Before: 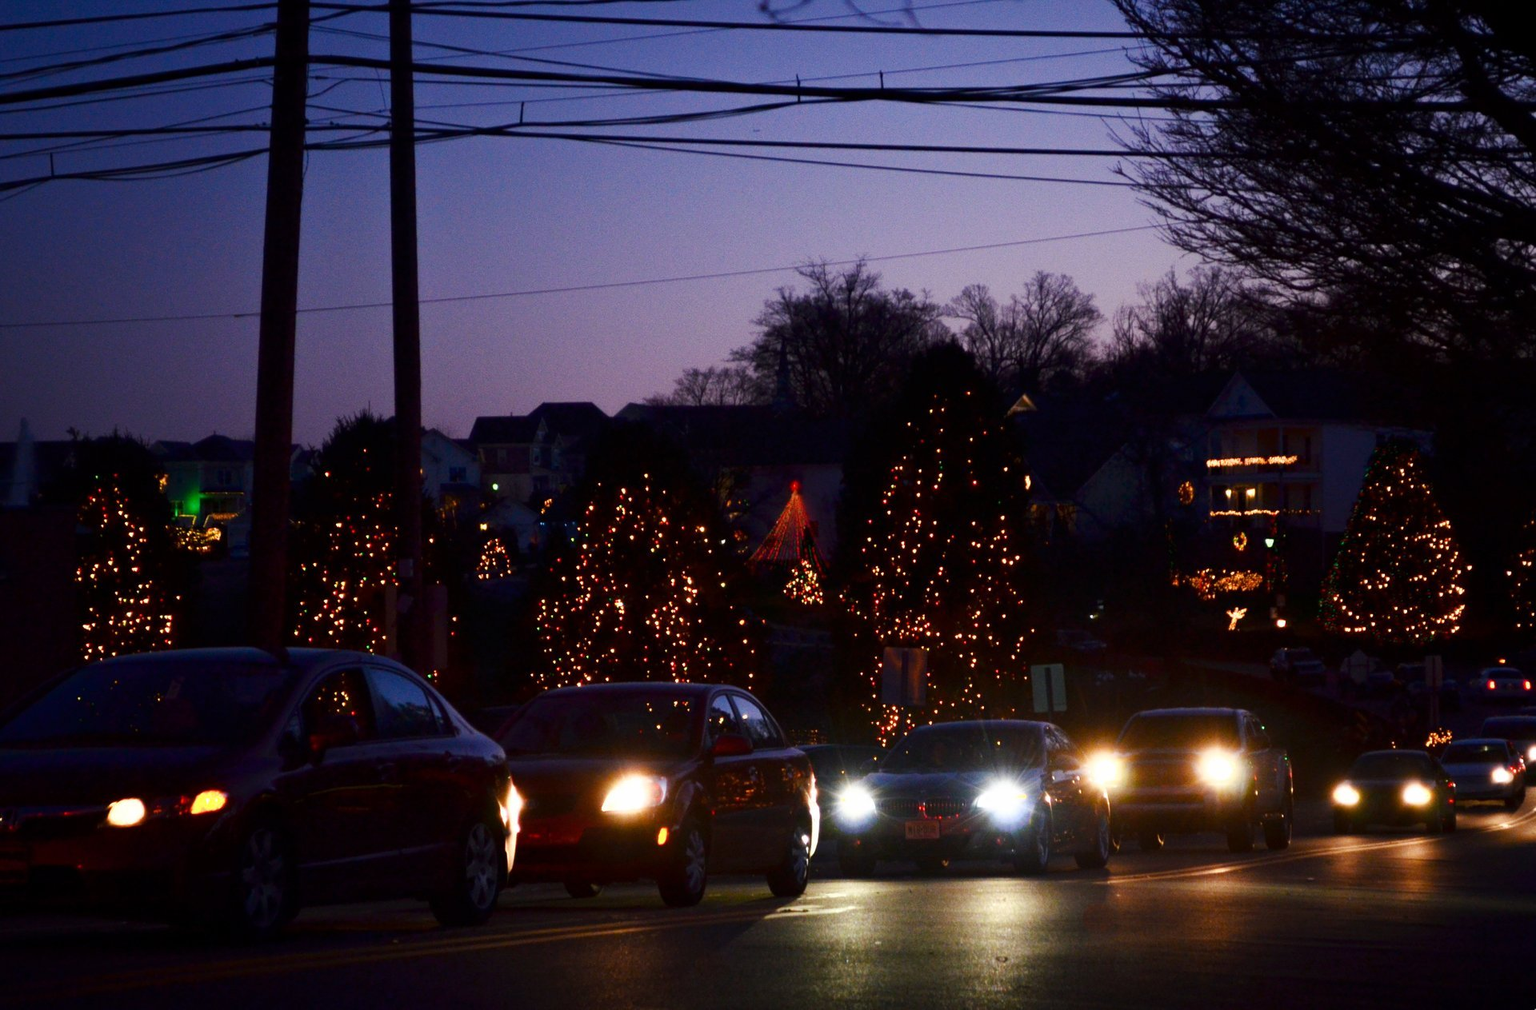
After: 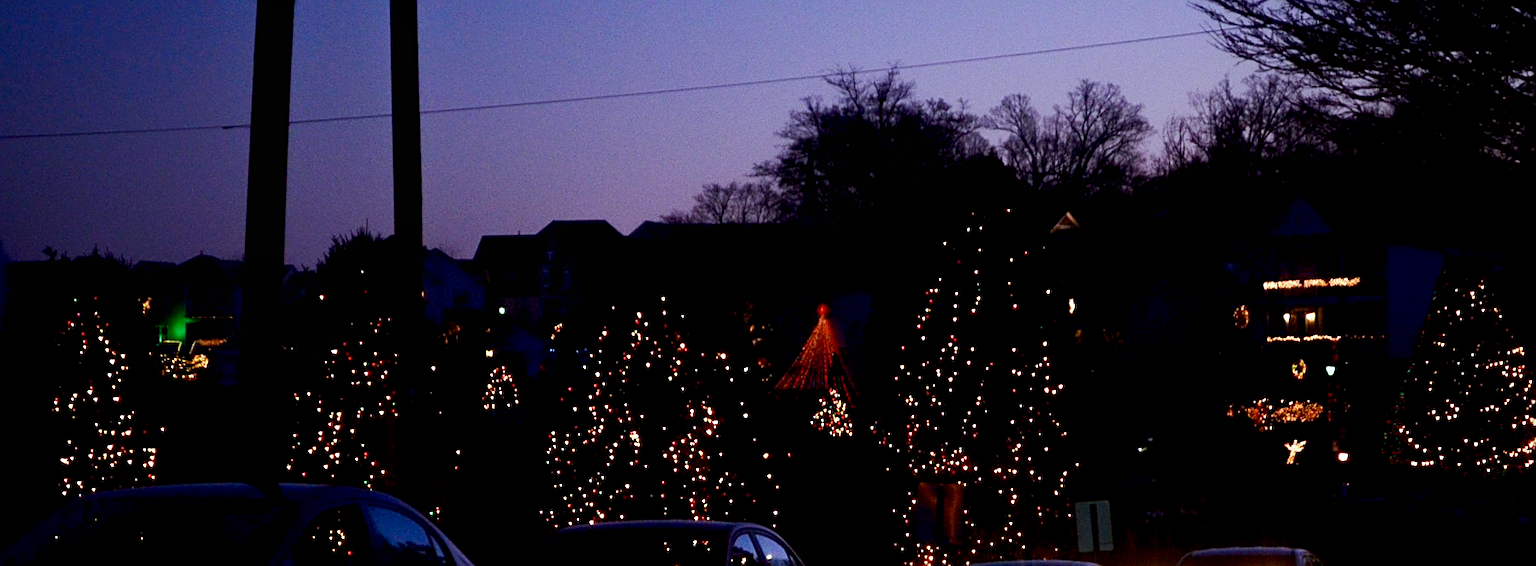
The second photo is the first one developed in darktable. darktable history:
tone equalizer: edges refinement/feathering 500, mask exposure compensation -1.57 EV, preserve details no
local contrast: mode bilateral grid, contrast 100, coarseness 99, detail 95%, midtone range 0.2
color calibration: x 0.37, y 0.382, temperature 4311.82 K
exposure: black level correction 0.01, exposure 0.009 EV, compensate exposure bias true, compensate highlight preservation false
crop: left 1.747%, top 19.481%, right 4.777%, bottom 28.027%
sharpen: on, module defaults
